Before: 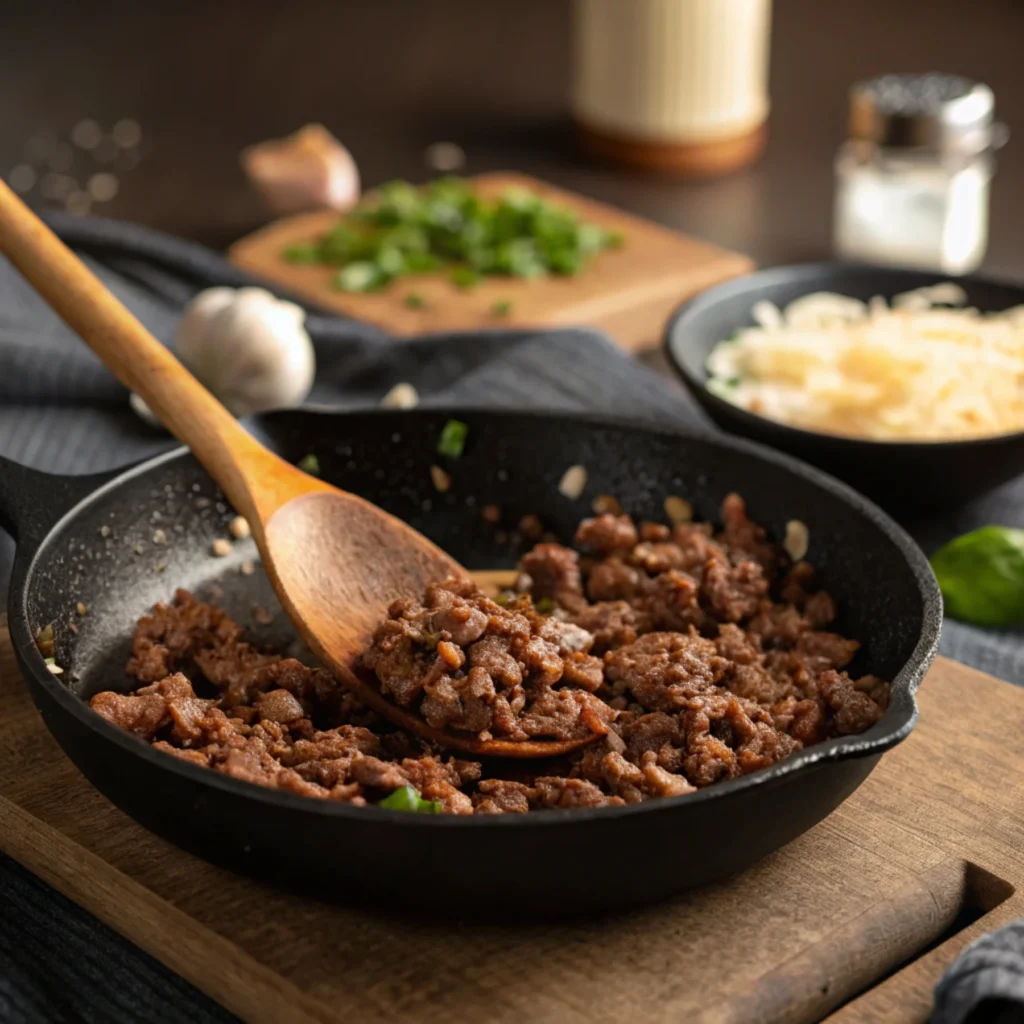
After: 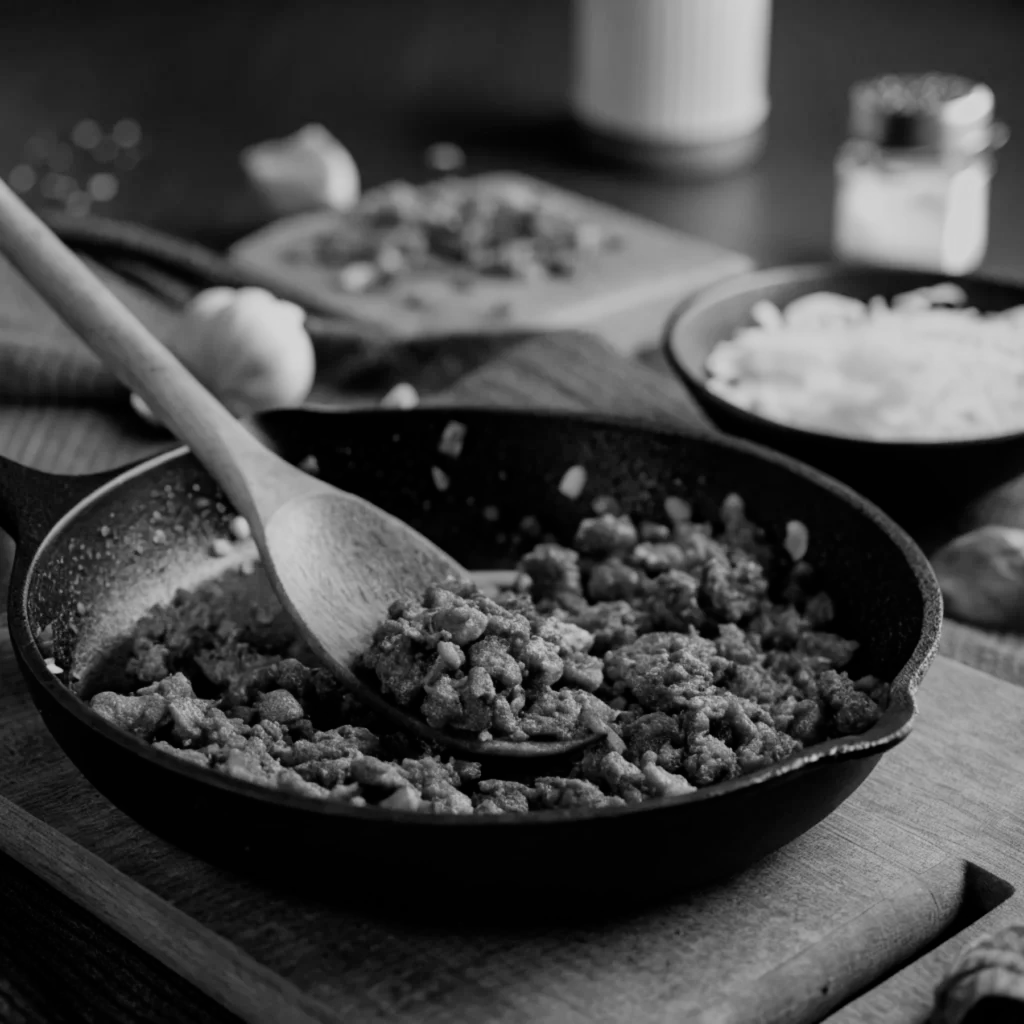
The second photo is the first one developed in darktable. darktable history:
filmic rgb: black relative exposure -7.65 EV, white relative exposure 4.56 EV, hardness 3.61
tone equalizer: on, module defaults
color contrast: green-magenta contrast 0, blue-yellow contrast 0
